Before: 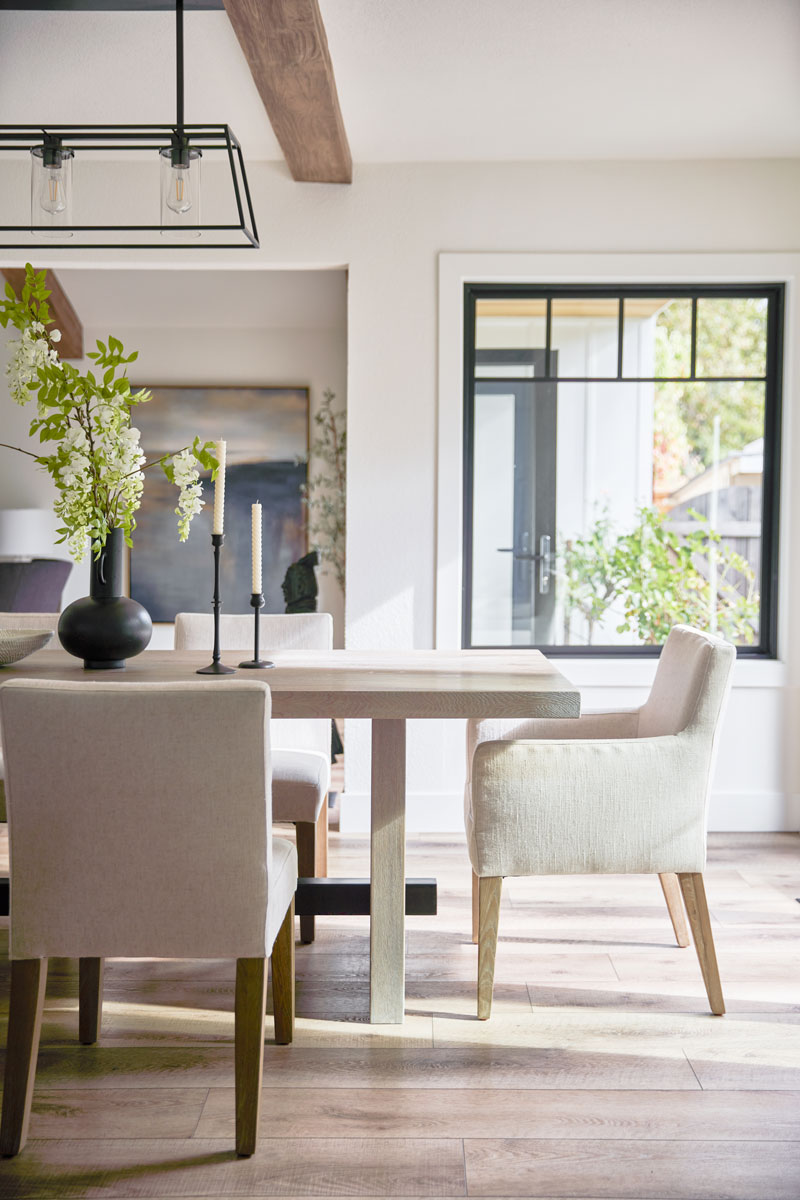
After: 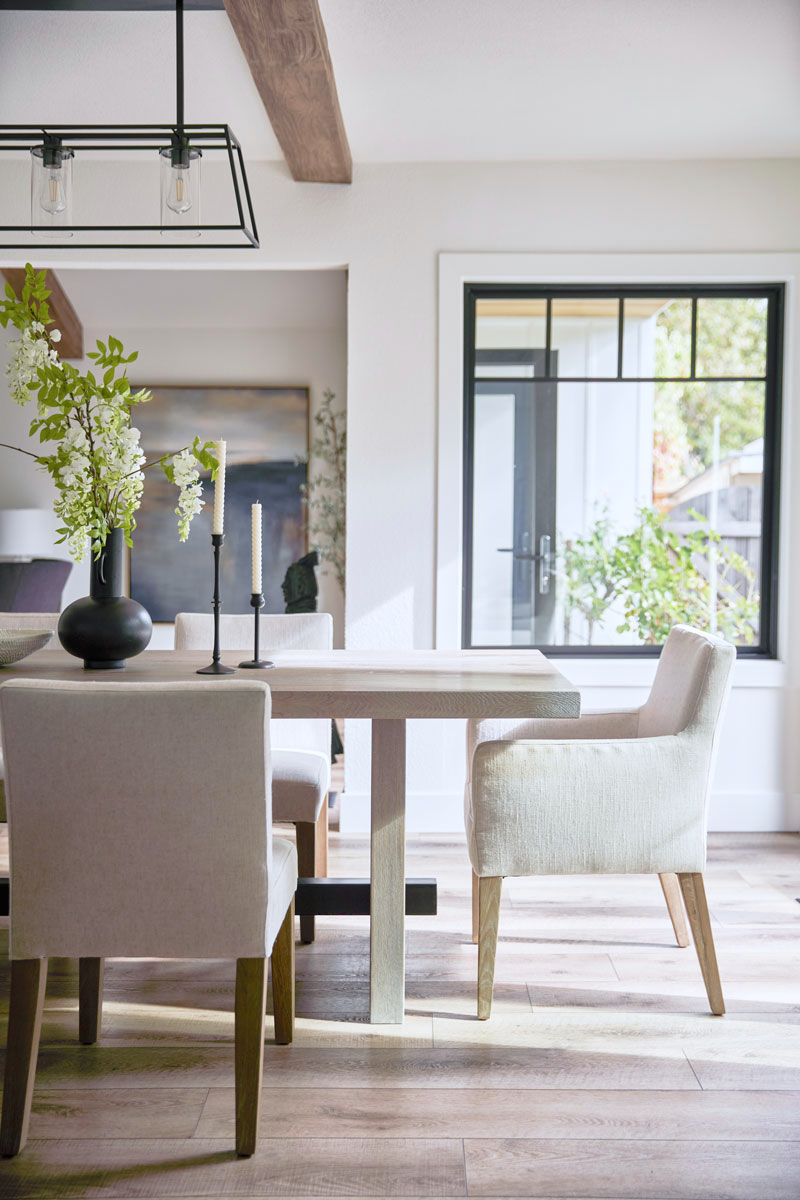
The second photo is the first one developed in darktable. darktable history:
white balance: red 0.98, blue 1.034
color balance rgb: perceptual saturation grading › global saturation -3%
